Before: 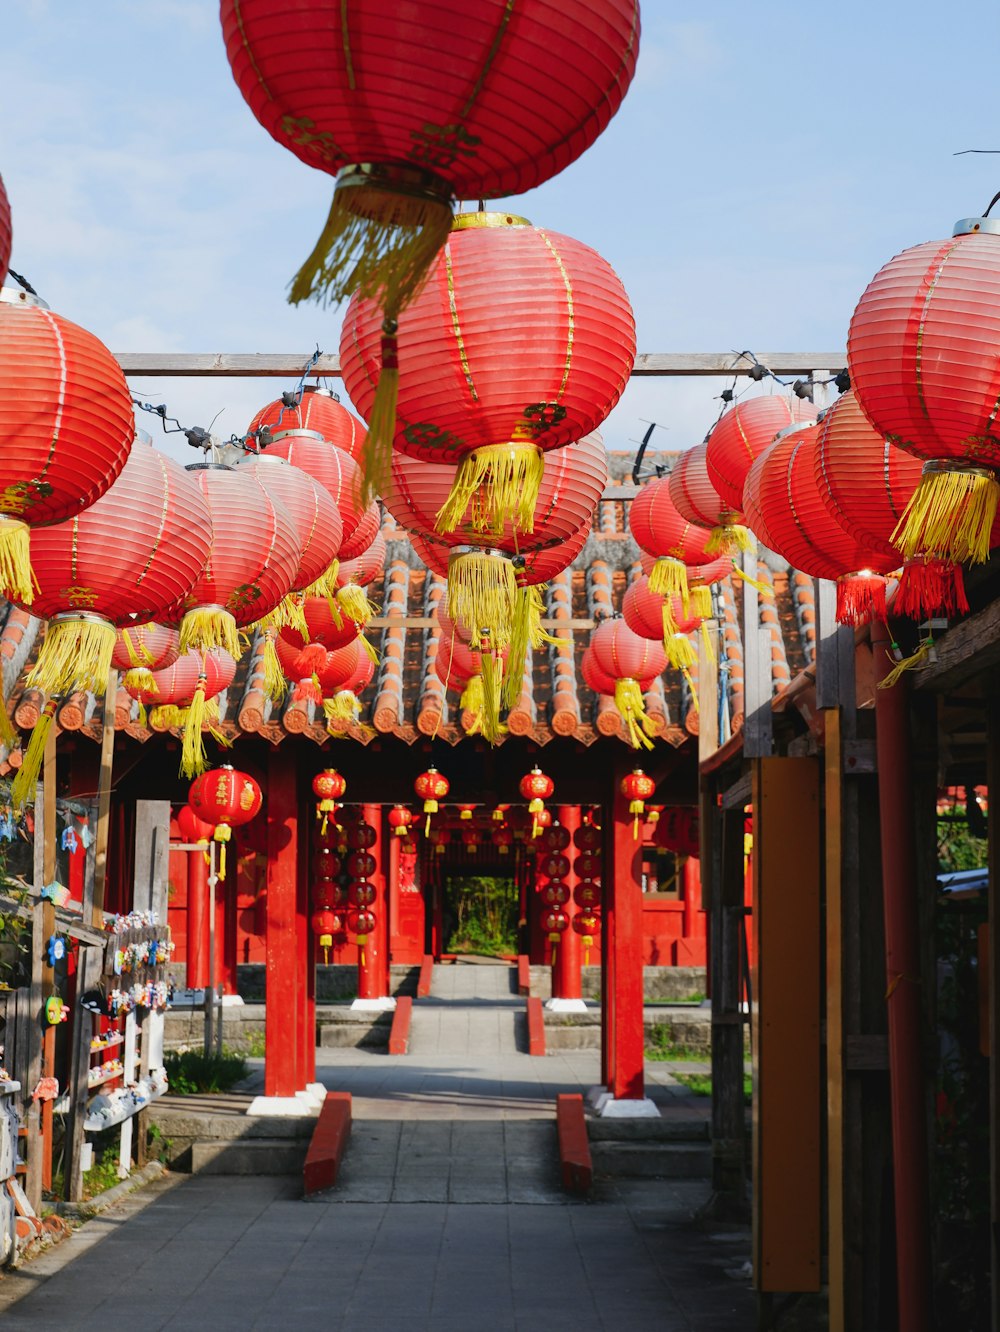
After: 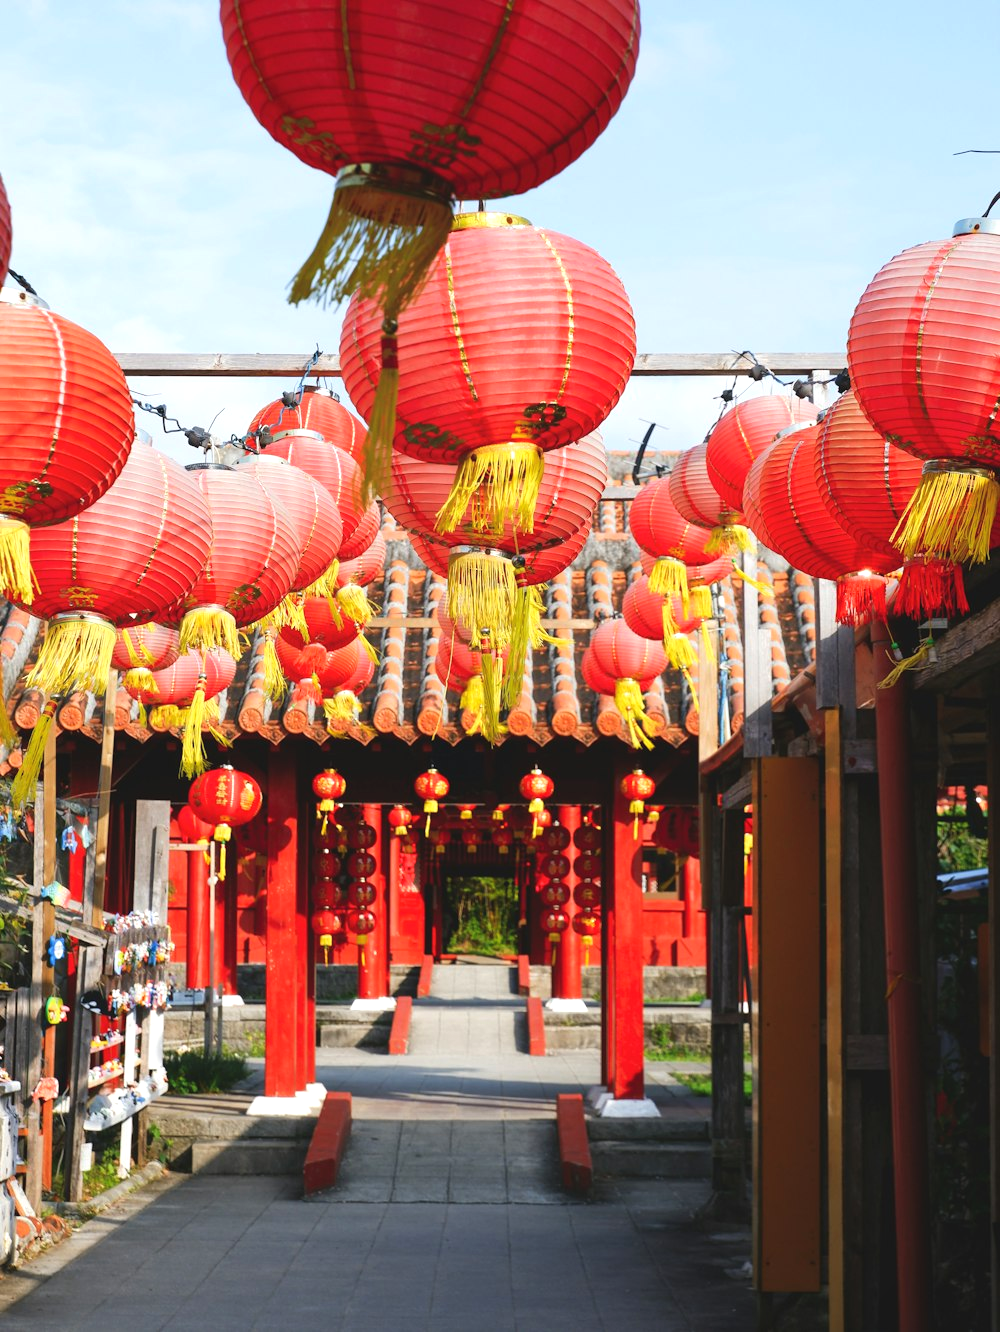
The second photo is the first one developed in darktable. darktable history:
local contrast: mode bilateral grid, contrast 100, coarseness 100, detail 91%, midtone range 0.2
exposure: black level correction -0.002, exposure 0.54 EV, compensate highlight preservation false
white balance: emerald 1
